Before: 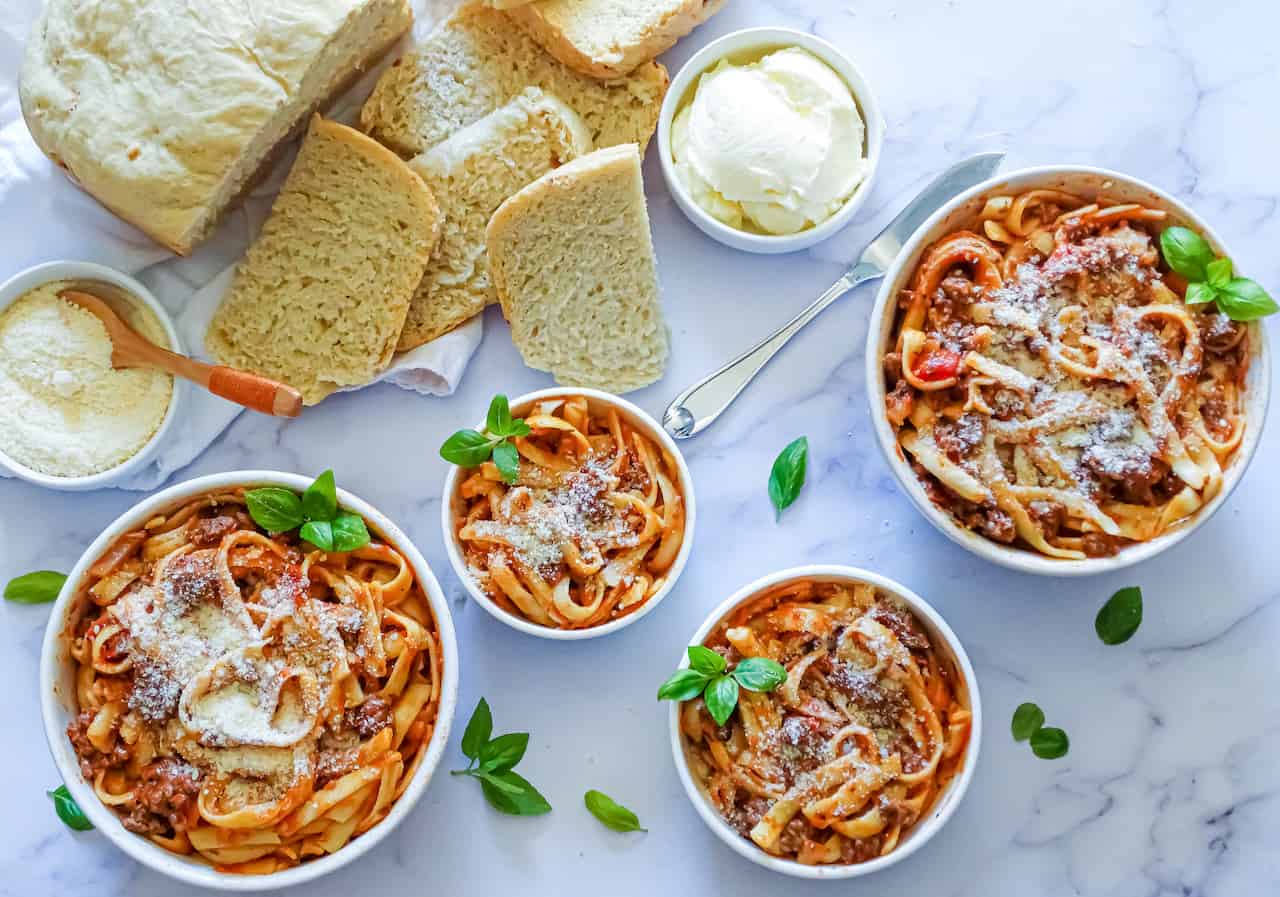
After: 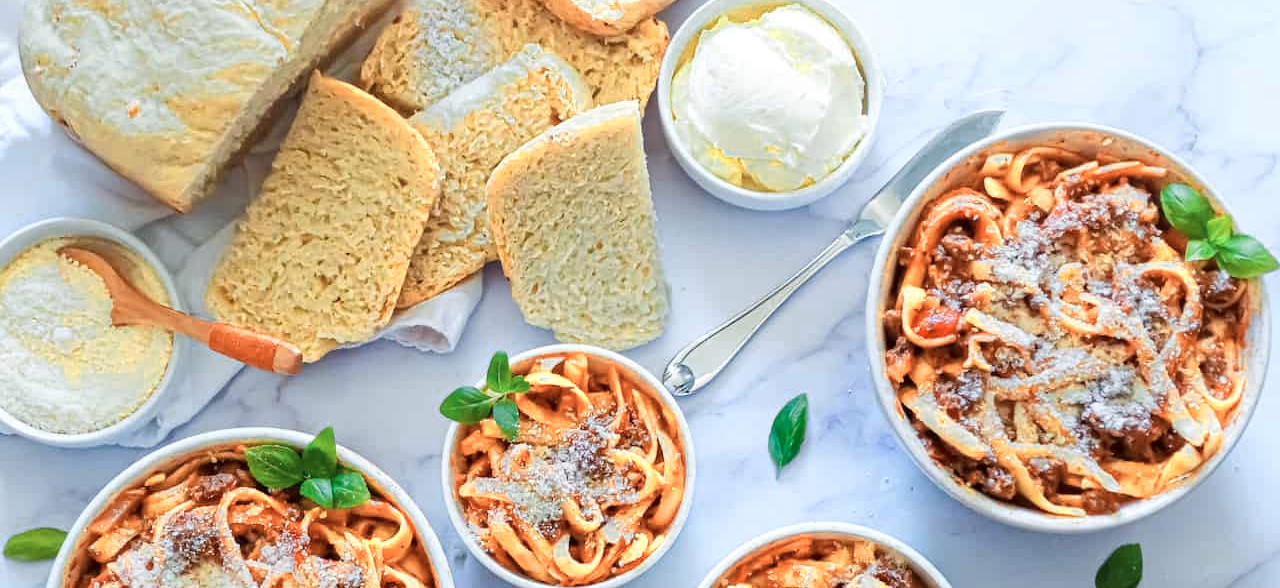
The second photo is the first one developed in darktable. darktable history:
color zones: curves: ch0 [(0.018, 0.548) (0.224, 0.64) (0.425, 0.447) (0.675, 0.575) (0.732, 0.579)]; ch1 [(0.066, 0.487) (0.25, 0.5) (0.404, 0.43) (0.75, 0.421) (0.956, 0.421)]; ch2 [(0.044, 0.561) (0.215, 0.465) (0.399, 0.544) (0.465, 0.548) (0.614, 0.447) (0.724, 0.43) (0.882, 0.623) (0.956, 0.632)]
crop and rotate: top 4.848%, bottom 29.503%
